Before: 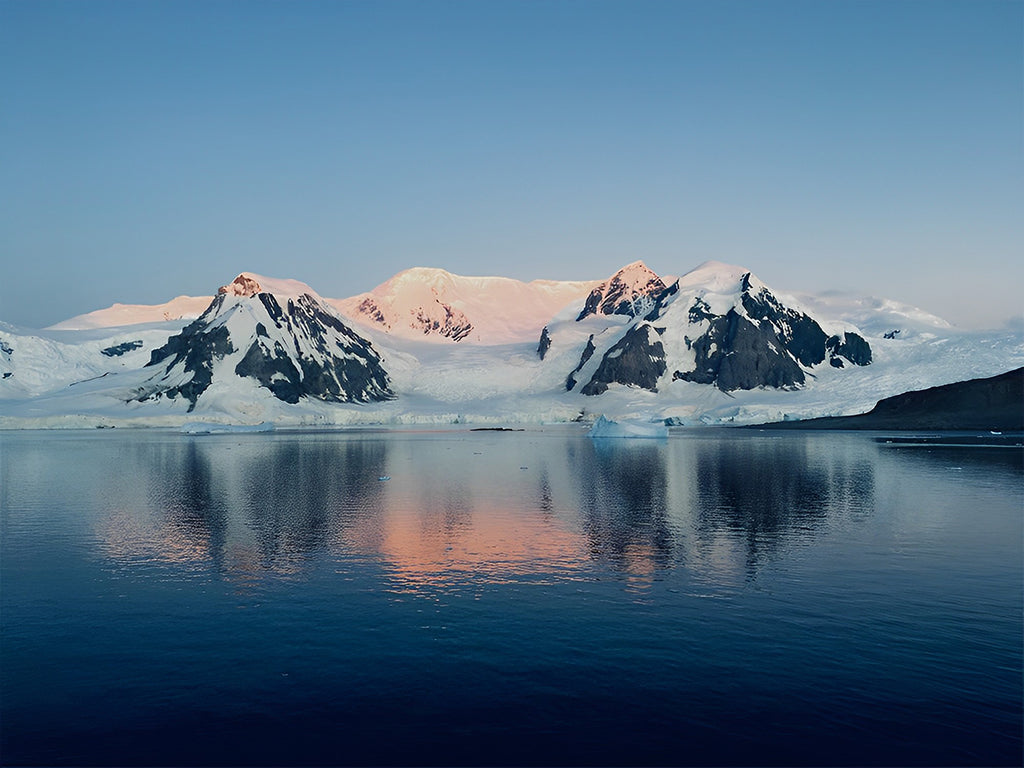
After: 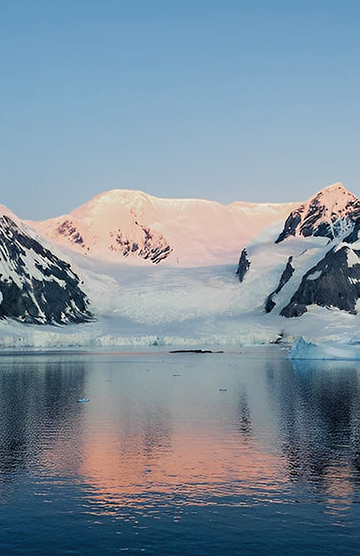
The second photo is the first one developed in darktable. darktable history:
crop and rotate: left 29.476%, top 10.214%, right 35.32%, bottom 17.333%
levels: levels [0.073, 0.497, 0.972]
